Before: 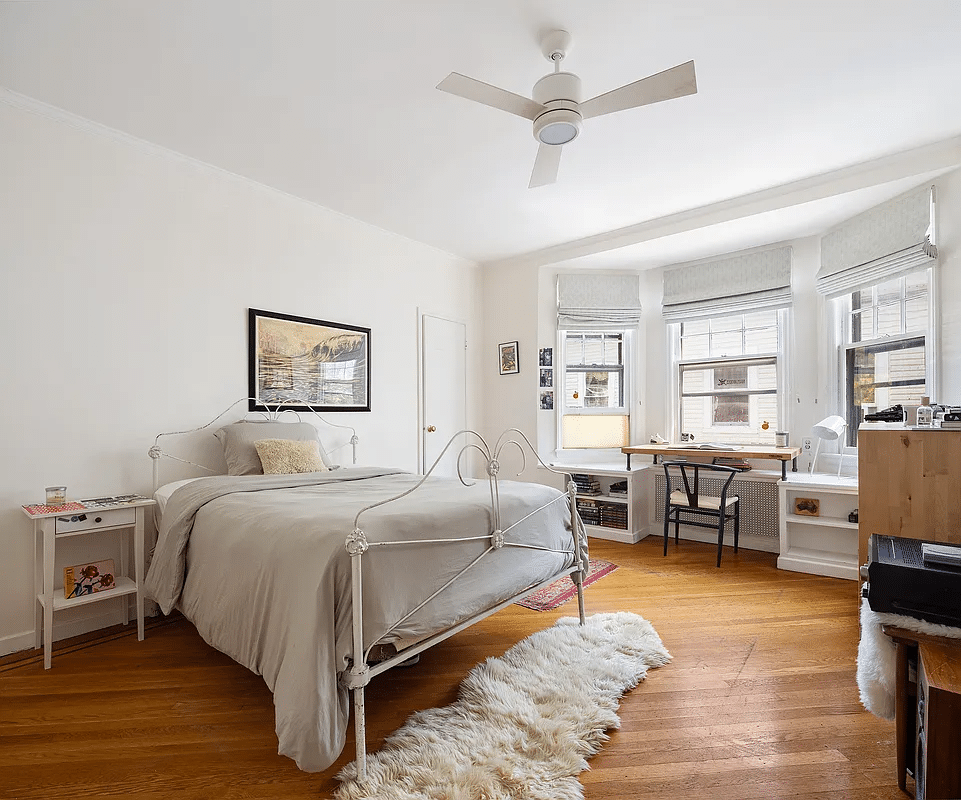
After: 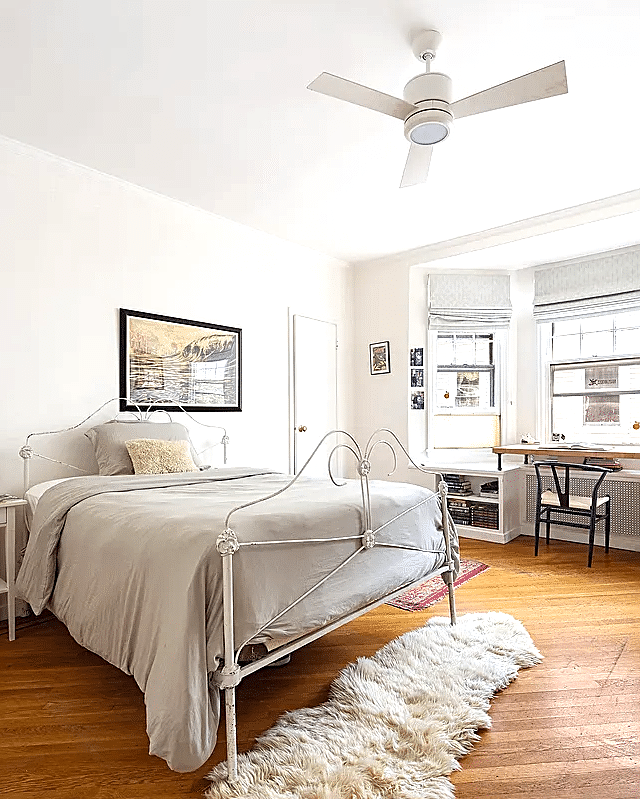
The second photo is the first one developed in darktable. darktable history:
sharpen: on, module defaults
crop and rotate: left 13.447%, right 19.898%
local contrast: highlights 101%, shadows 101%, detail 119%, midtone range 0.2
exposure: black level correction 0, exposure 0.498 EV, compensate highlight preservation false
